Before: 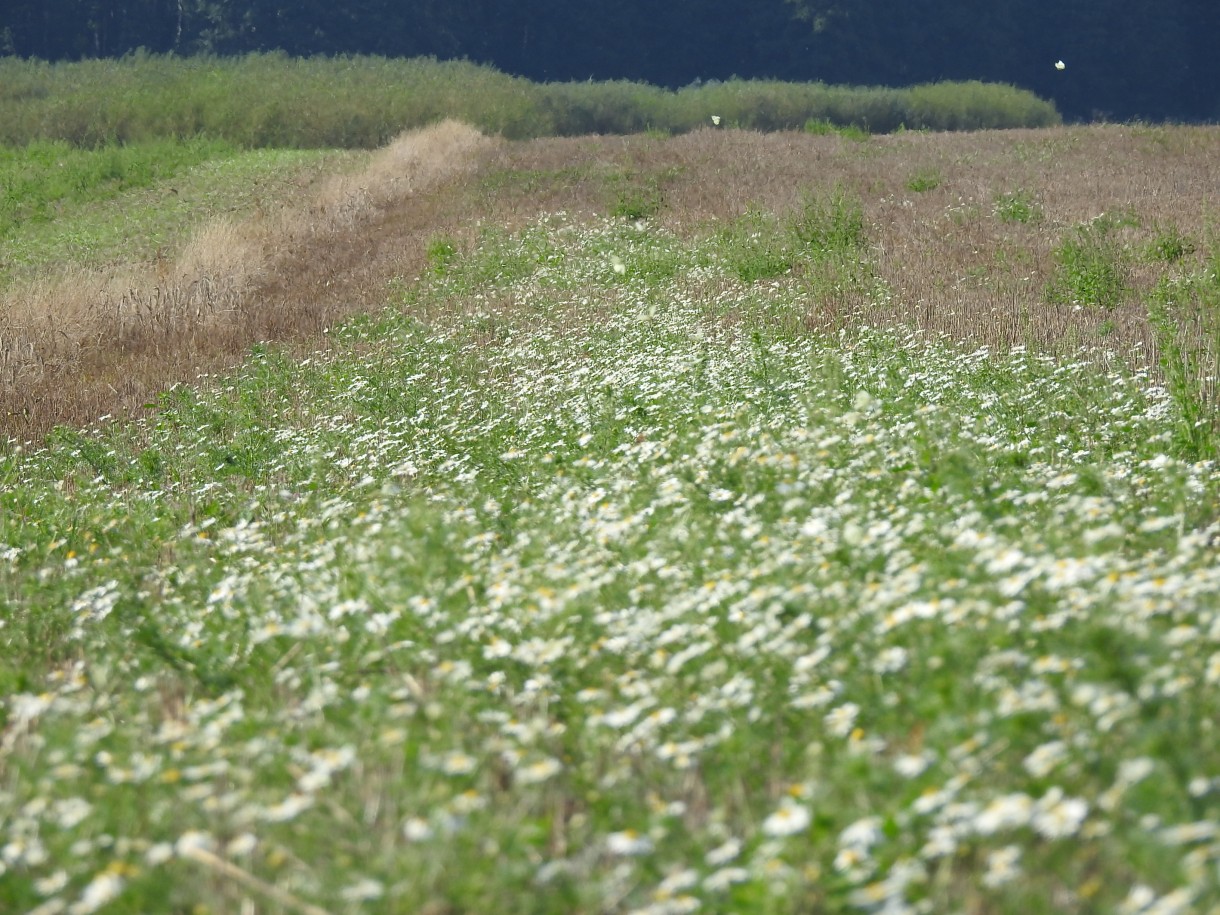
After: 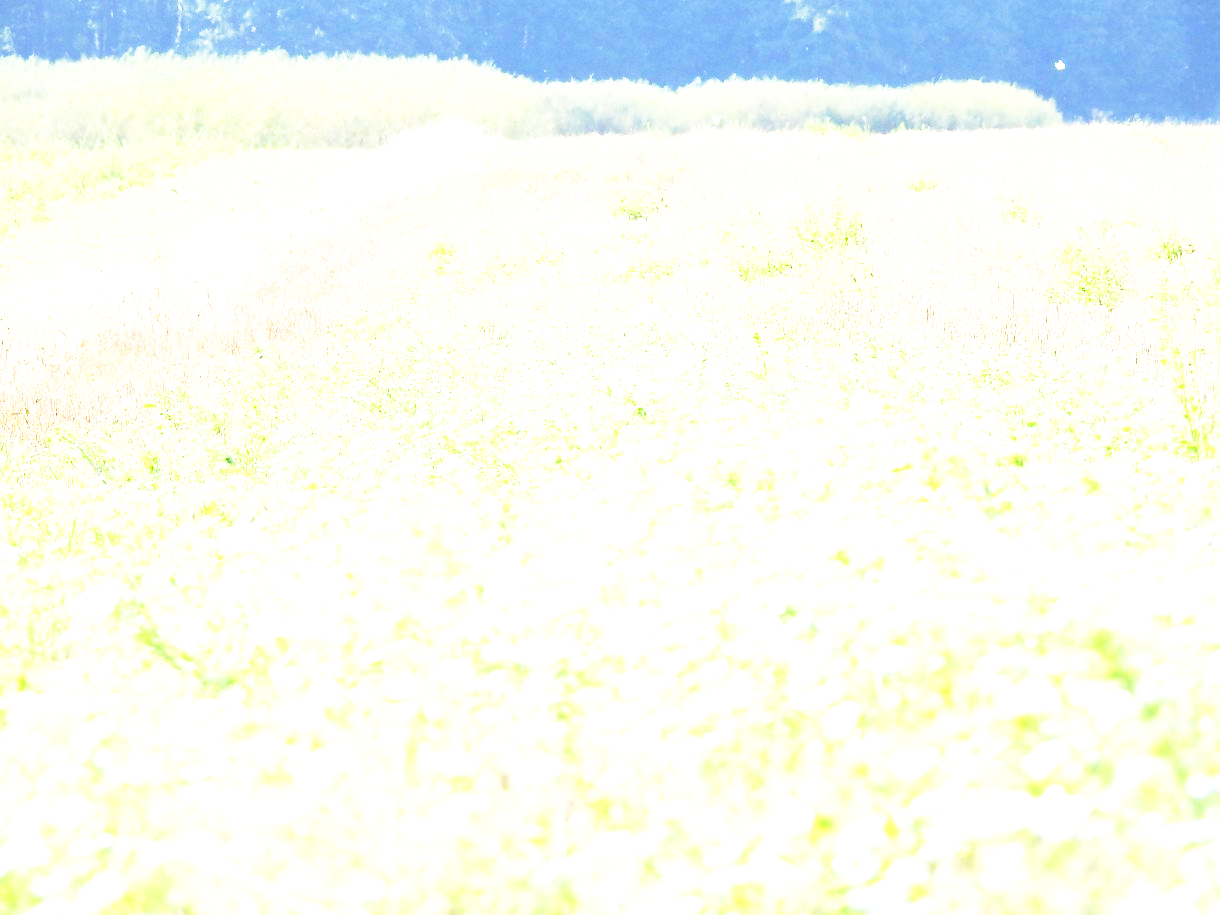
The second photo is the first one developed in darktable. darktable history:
base curve: curves: ch0 [(0, 0) (0.012, 0.01) (0.073, 0.168) (0.31, 0.711) (0.645, 0.957) (1, 1)], preserve colors none
tone curve: curves: ch0 [(0, 0) (0.641, 0.691) (1, 1)]
exposure: black level correction 0, exposure 2.327 EV, compensate exposure bias true, compensate highlight preservation false
